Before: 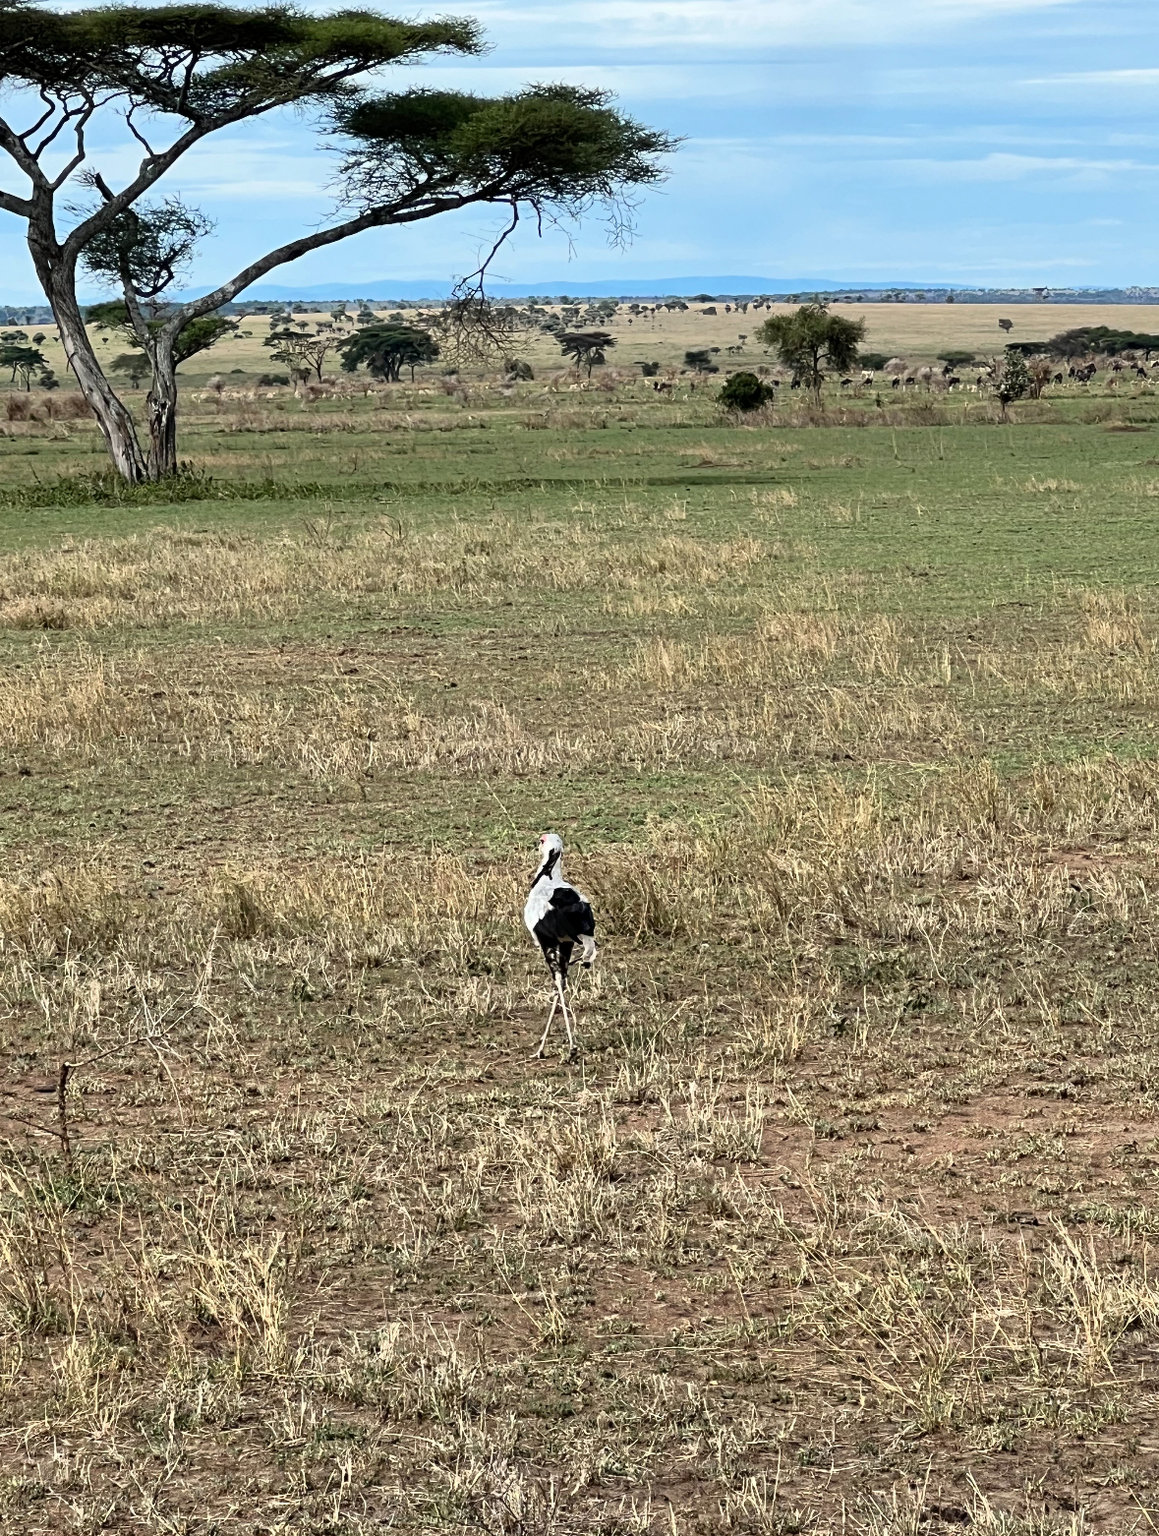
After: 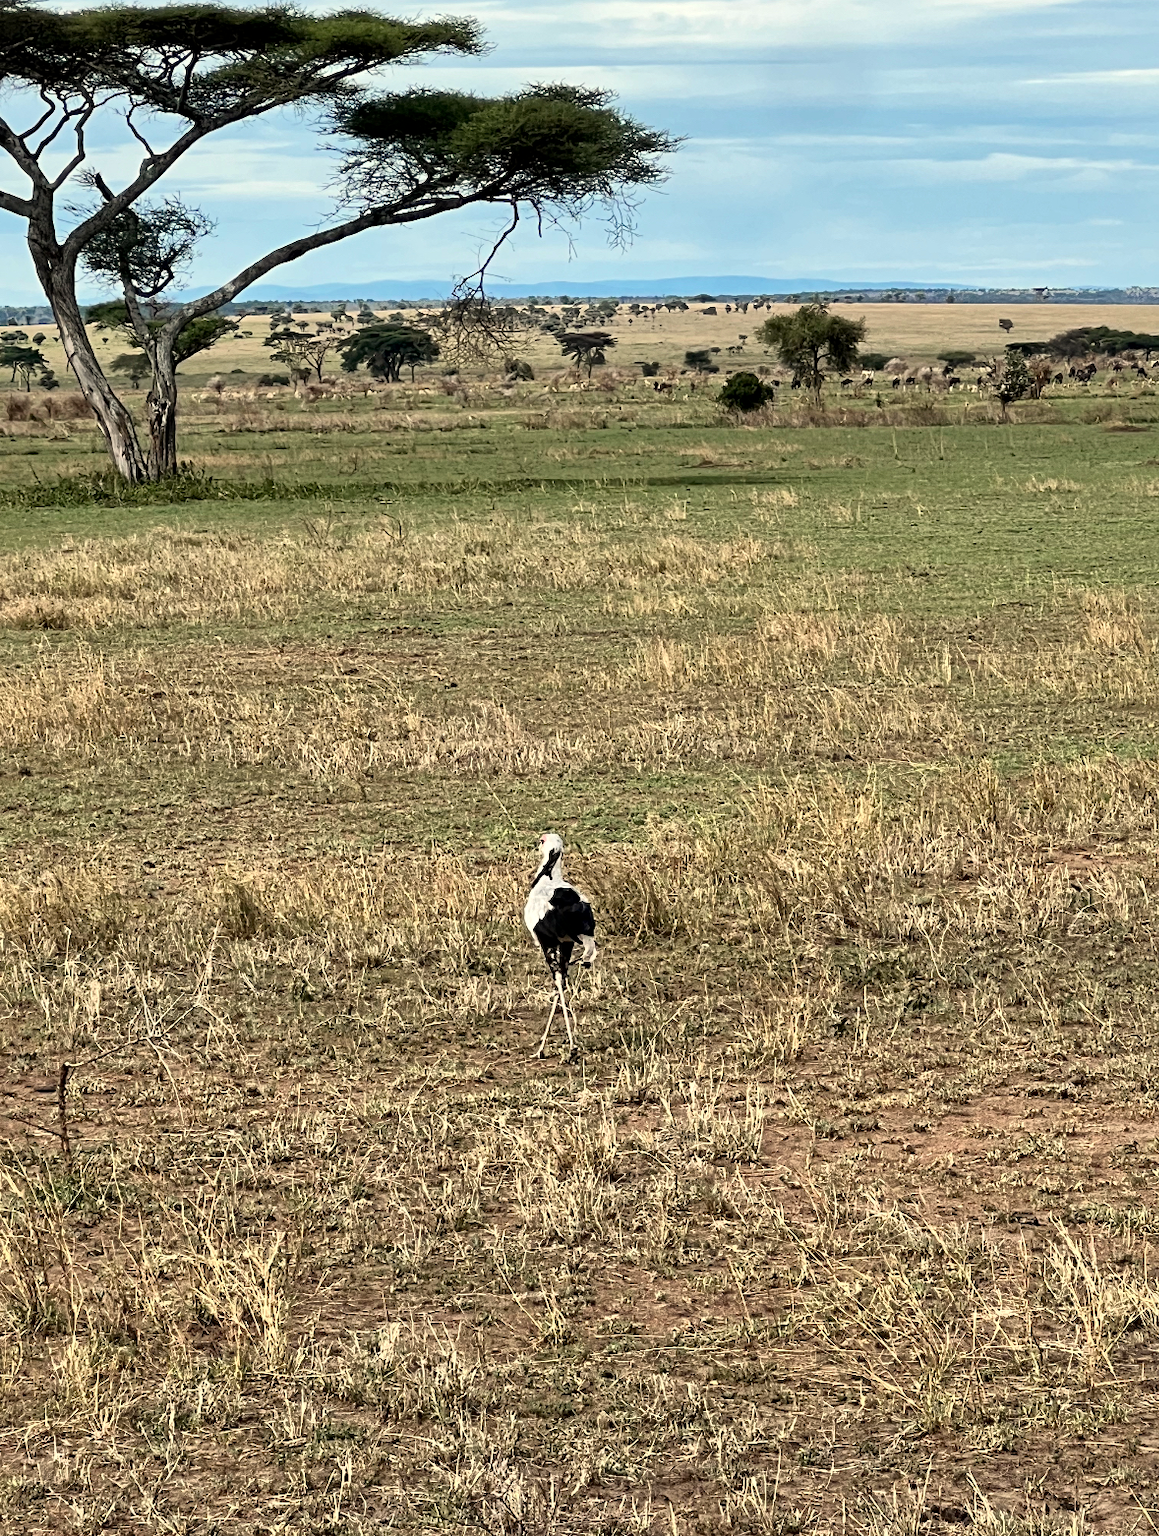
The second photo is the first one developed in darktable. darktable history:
local contrast: mode bilateral grid, contrast 20, coarseness 50, detail 140%, midtone range 0.2
white balance: red 1.045, blue 0.932
